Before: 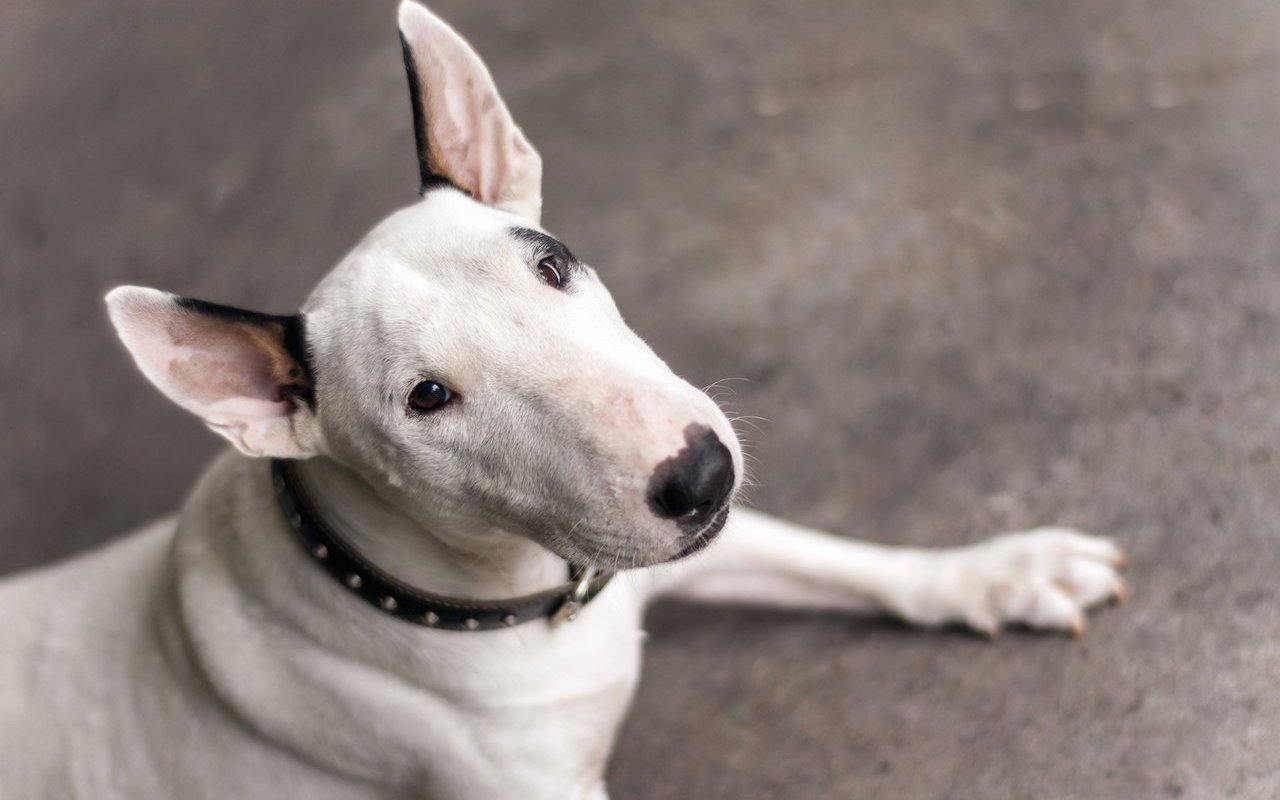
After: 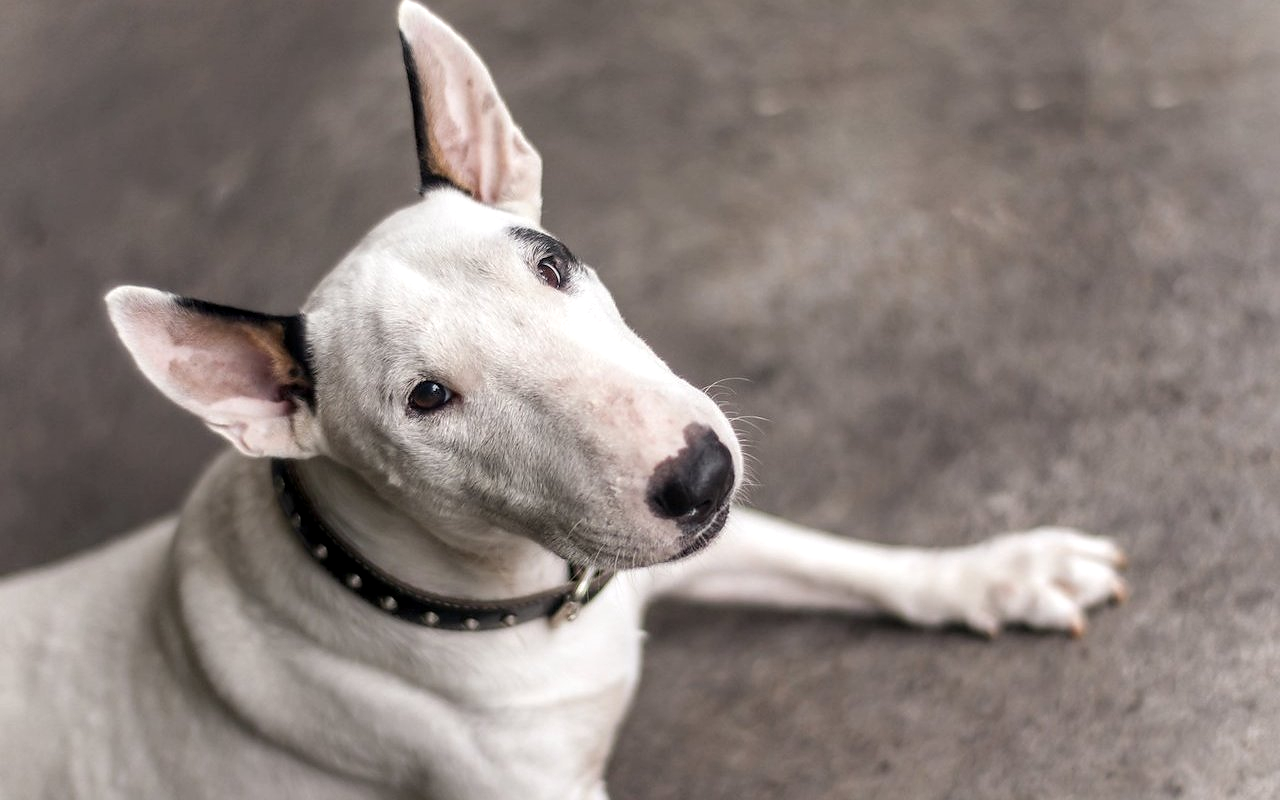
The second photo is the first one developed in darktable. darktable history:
sharpen: radius 1.042, threshold 1.041
local contrast: on, module defaults
